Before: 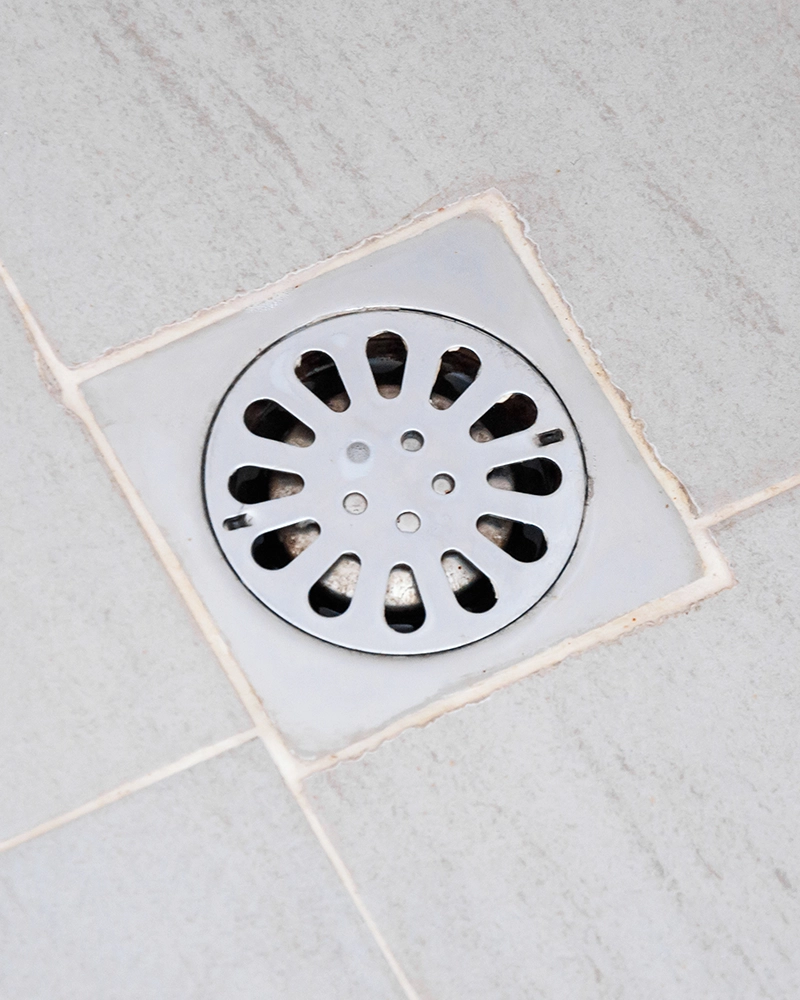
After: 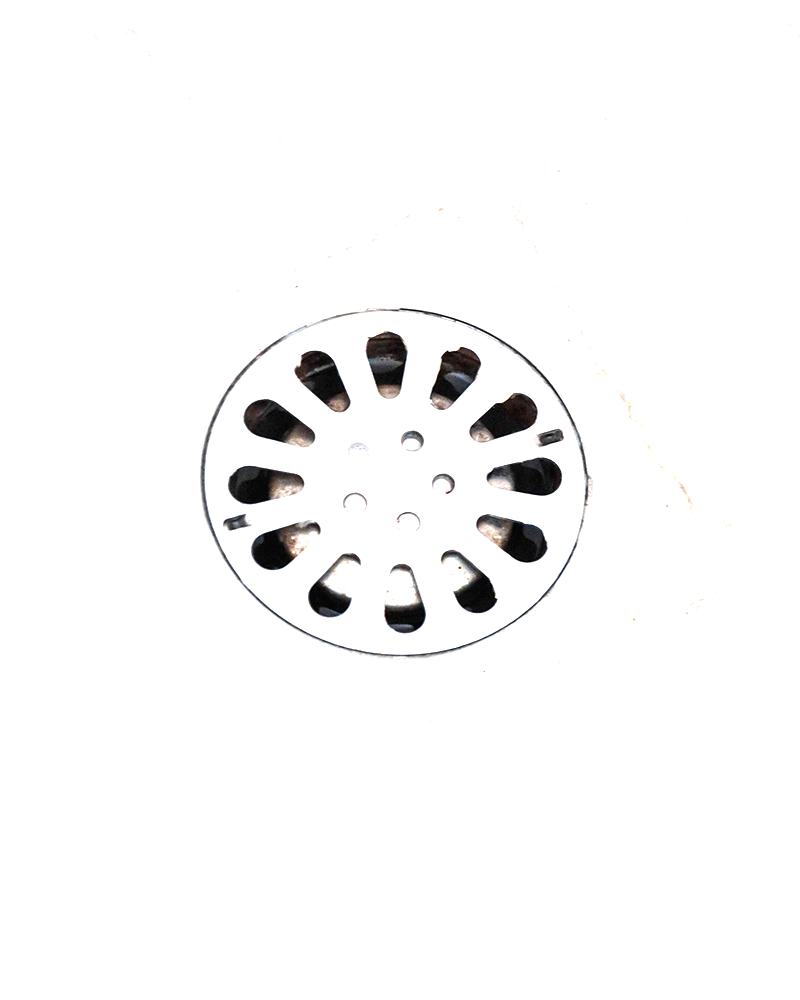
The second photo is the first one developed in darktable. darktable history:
exposure: black level correction 0, exposure 1.1 EV, compensate exposure bias true, compensate highlight preservation false
levels: levels [0, 0.476, 0.951]
